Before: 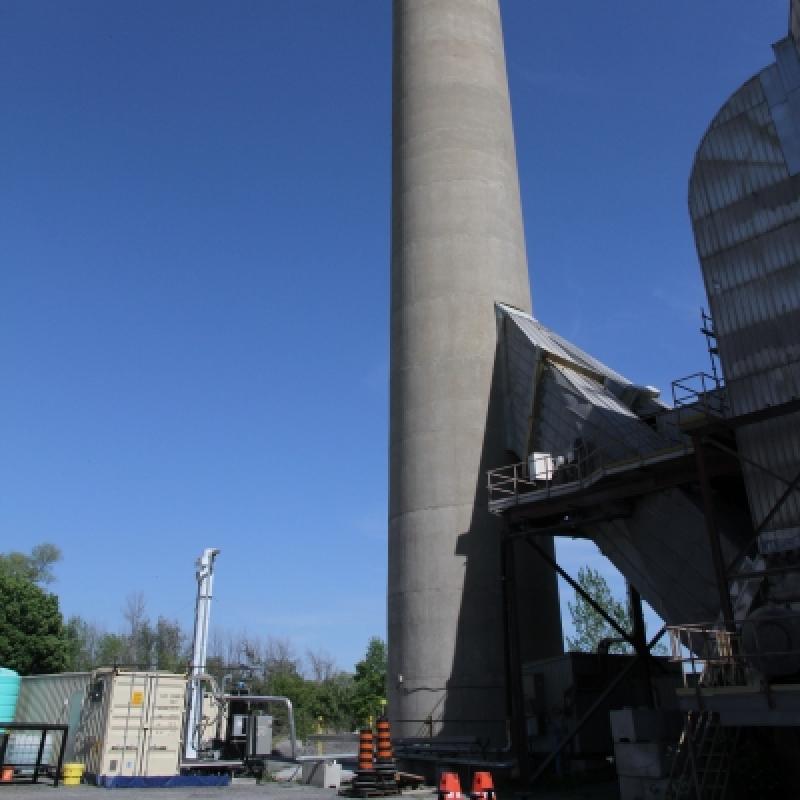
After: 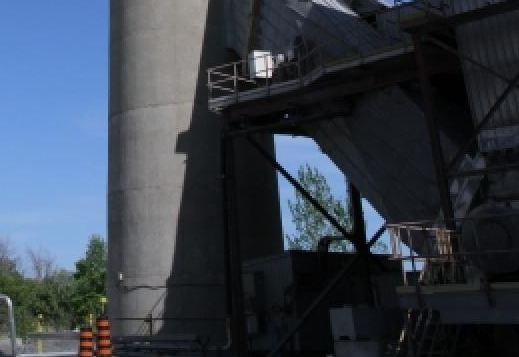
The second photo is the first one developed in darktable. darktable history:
crop and rotate: left 35.042%, top 50.433%, bottom 4.858%
